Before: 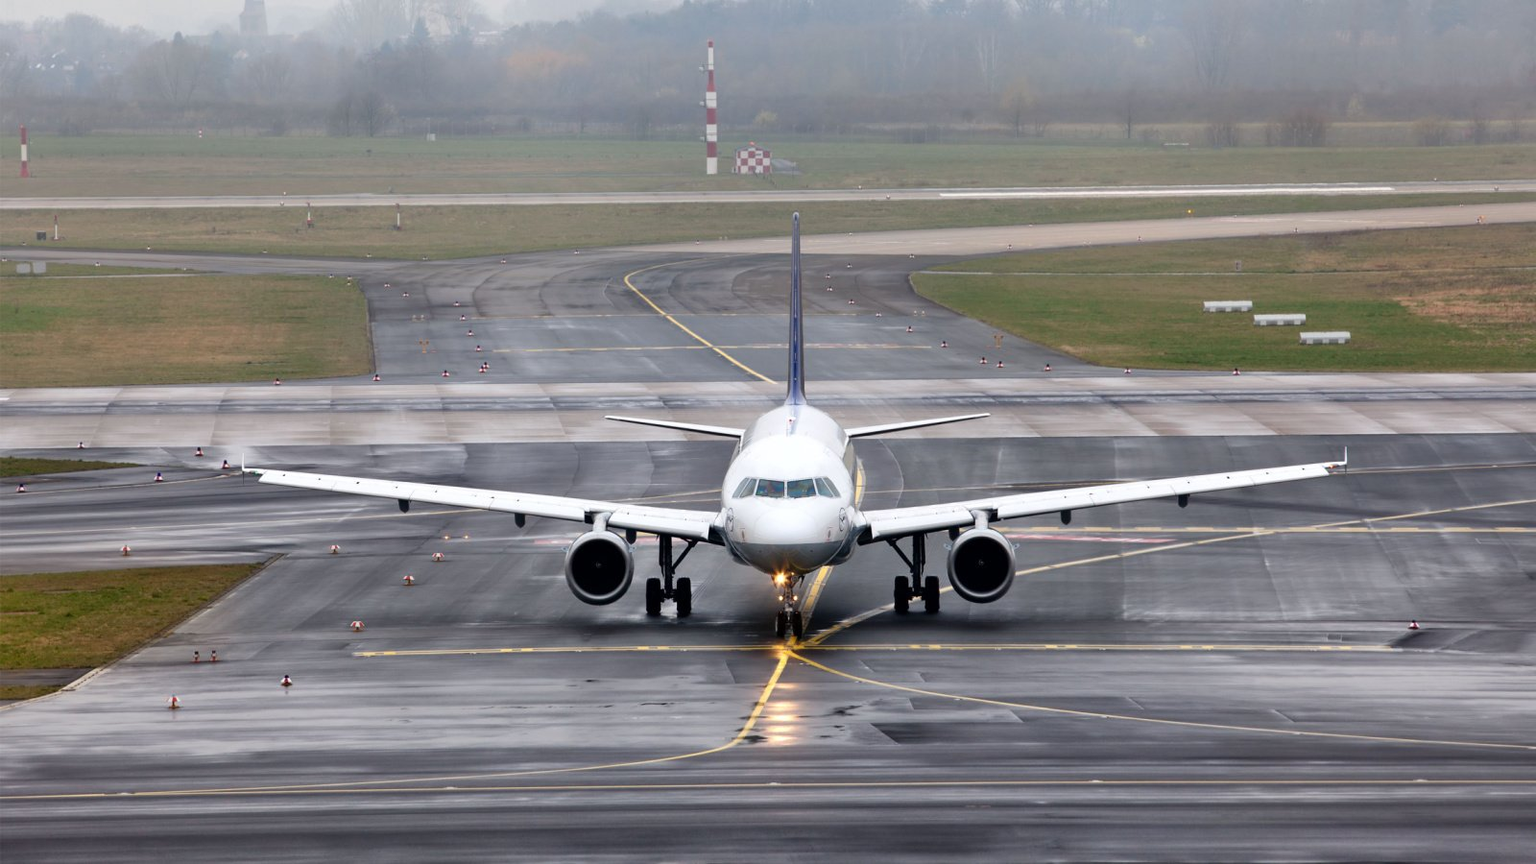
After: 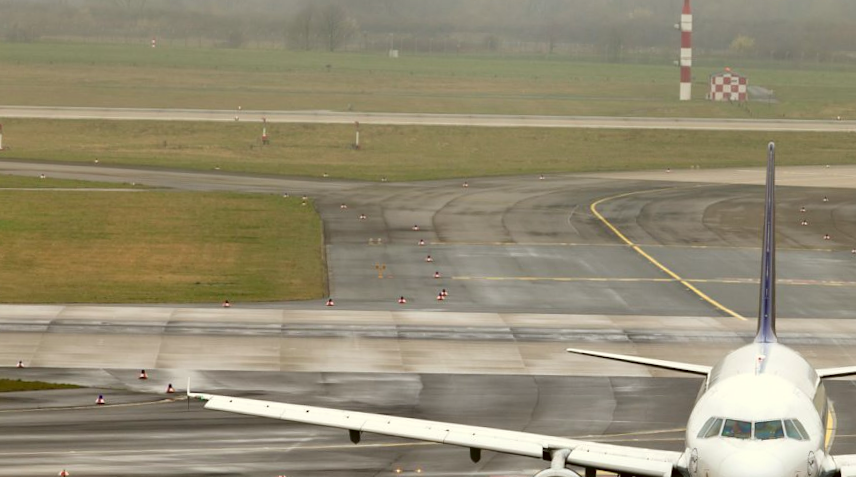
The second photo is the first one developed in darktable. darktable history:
crop and rotate: left 3.047%, top 7.509%, right 42.236%, bottom 37.598%
color correction: highlights a* -1.43, highlights b* 10.12, shadows a* 0.395, shadows b* 19.35
contrast brightness saturation: saturation 0.13
rotate and perspective: rotation 1.57°, crop left 0.018, crop right 0.982, crop top 0.039, crop bottom 0.961
